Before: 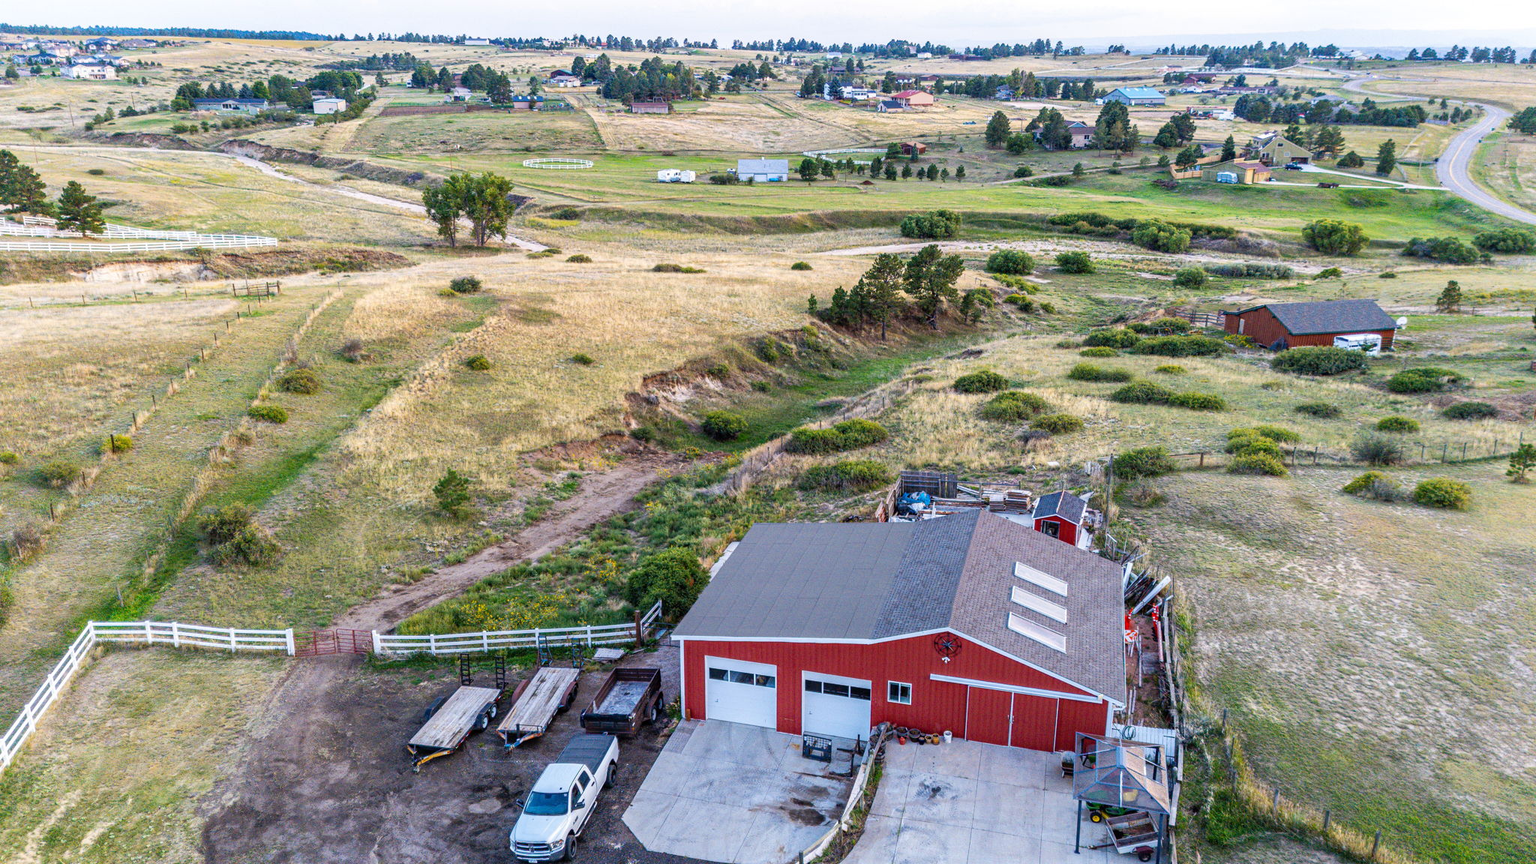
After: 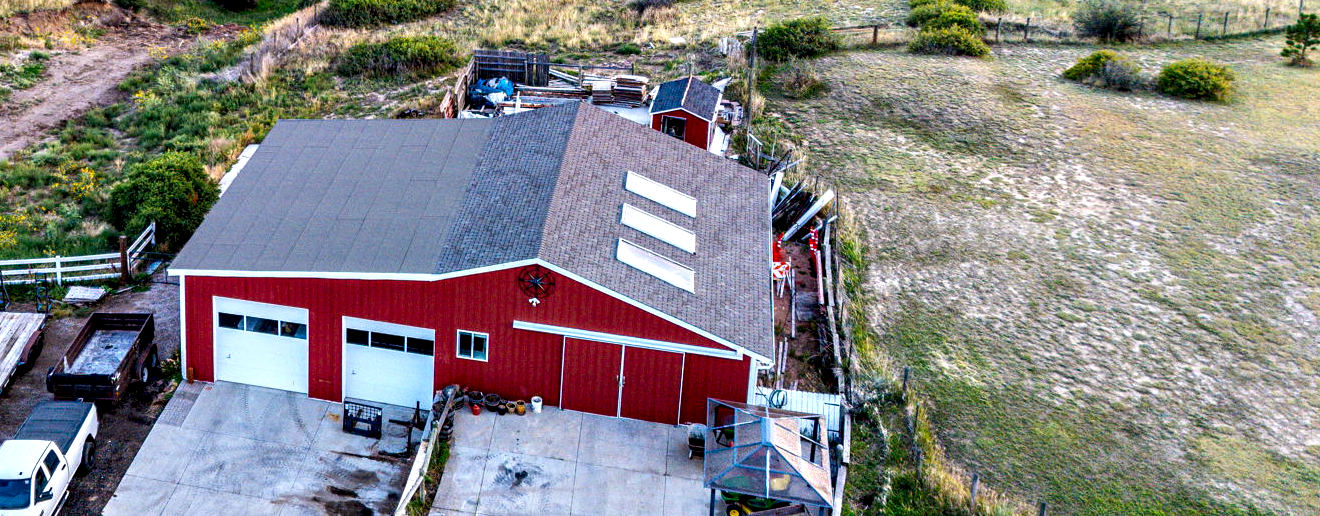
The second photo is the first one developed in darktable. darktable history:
tone equalizer: on, module defaults
contrast equalizer: octaves 7, y [[0.6 ×6], [0.55 ×6], [0 ×6], [0 ×6], [0 ×6]]
crop and rotate: left 35.509%, top 50.238%, bottom 4.934%
